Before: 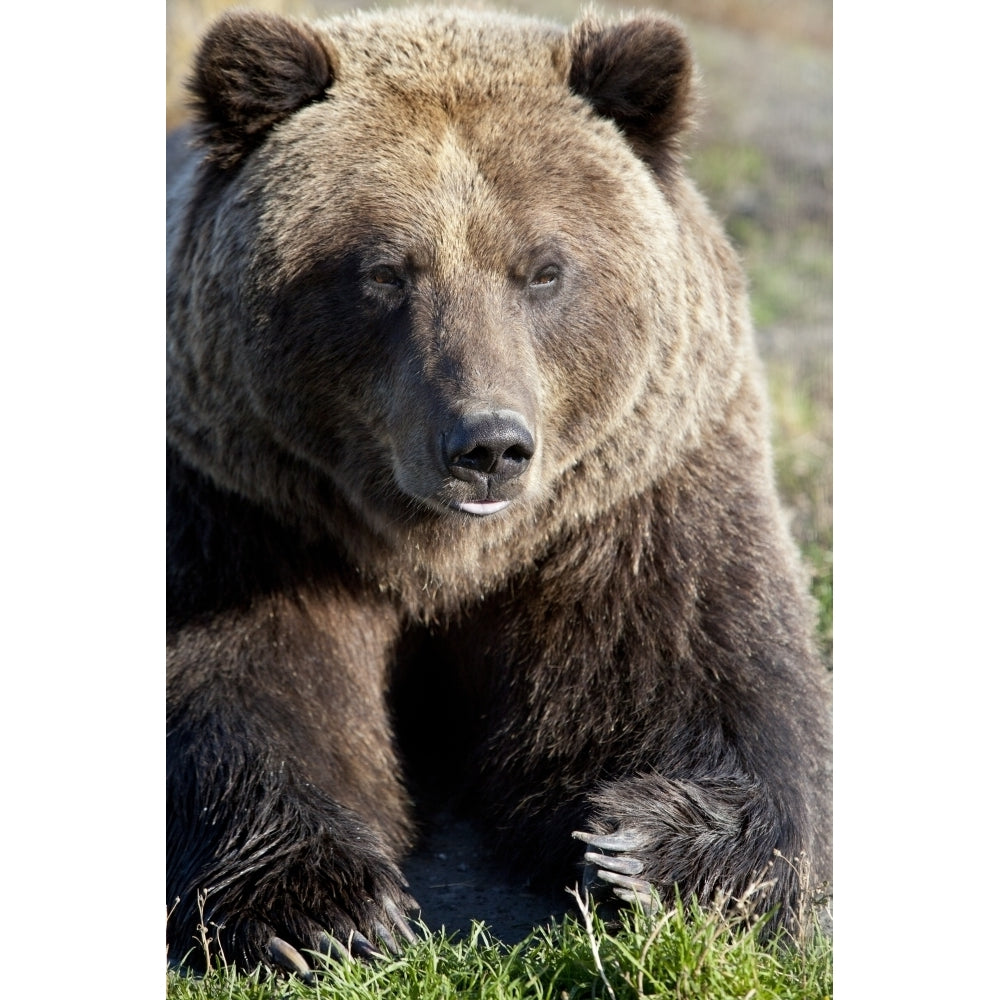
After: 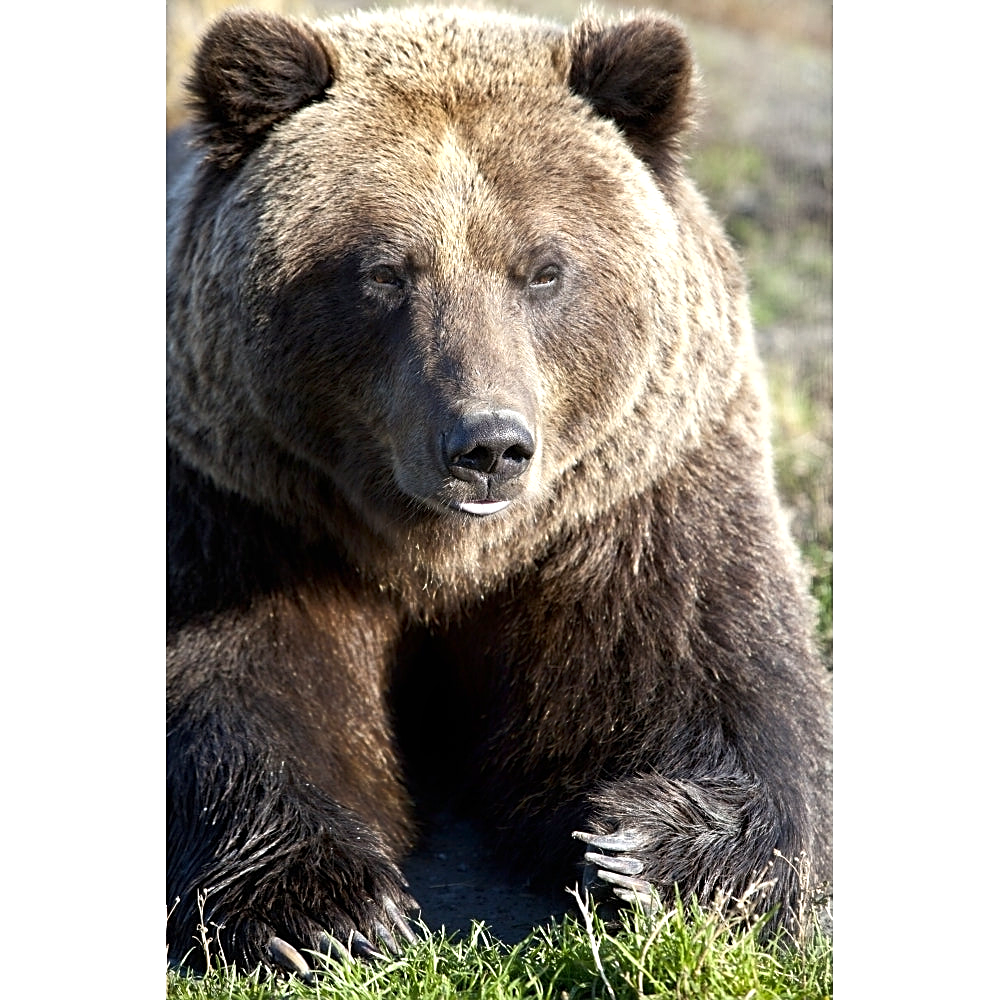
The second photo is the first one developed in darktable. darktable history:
sharpen: on, module defaults
shadows and highlights: shadows -88.03, highlights -35.45, shadows color adjustment 99.15%, highlights color adjustment 0%, soften with gaussian
exposure: black level correction 0, exposure 0.5 EV, compensate exposure bias true, compensate highlight preservation false
